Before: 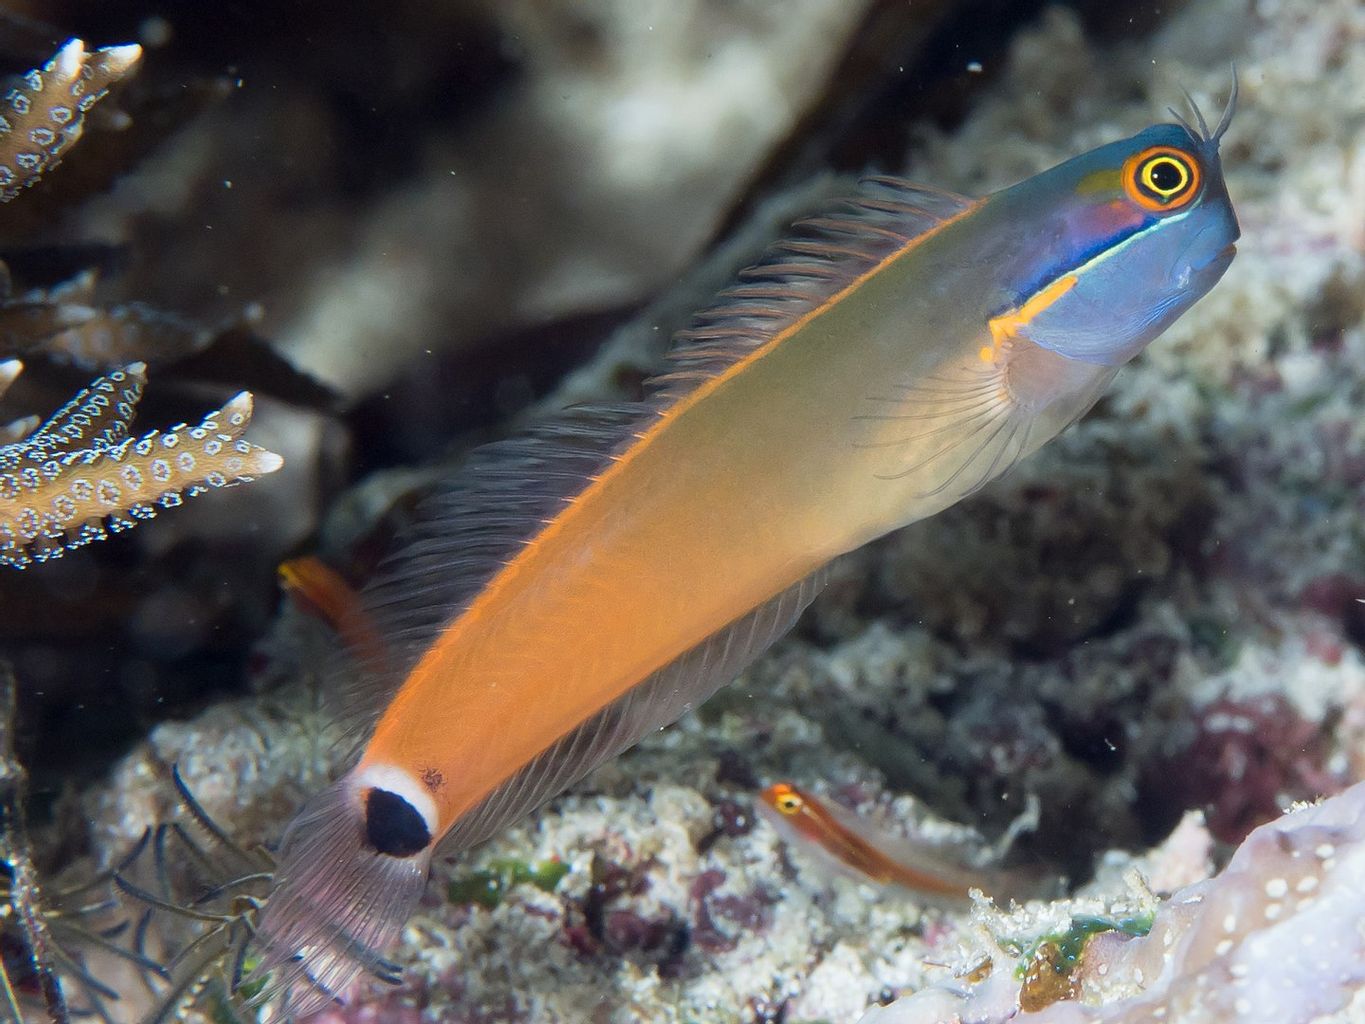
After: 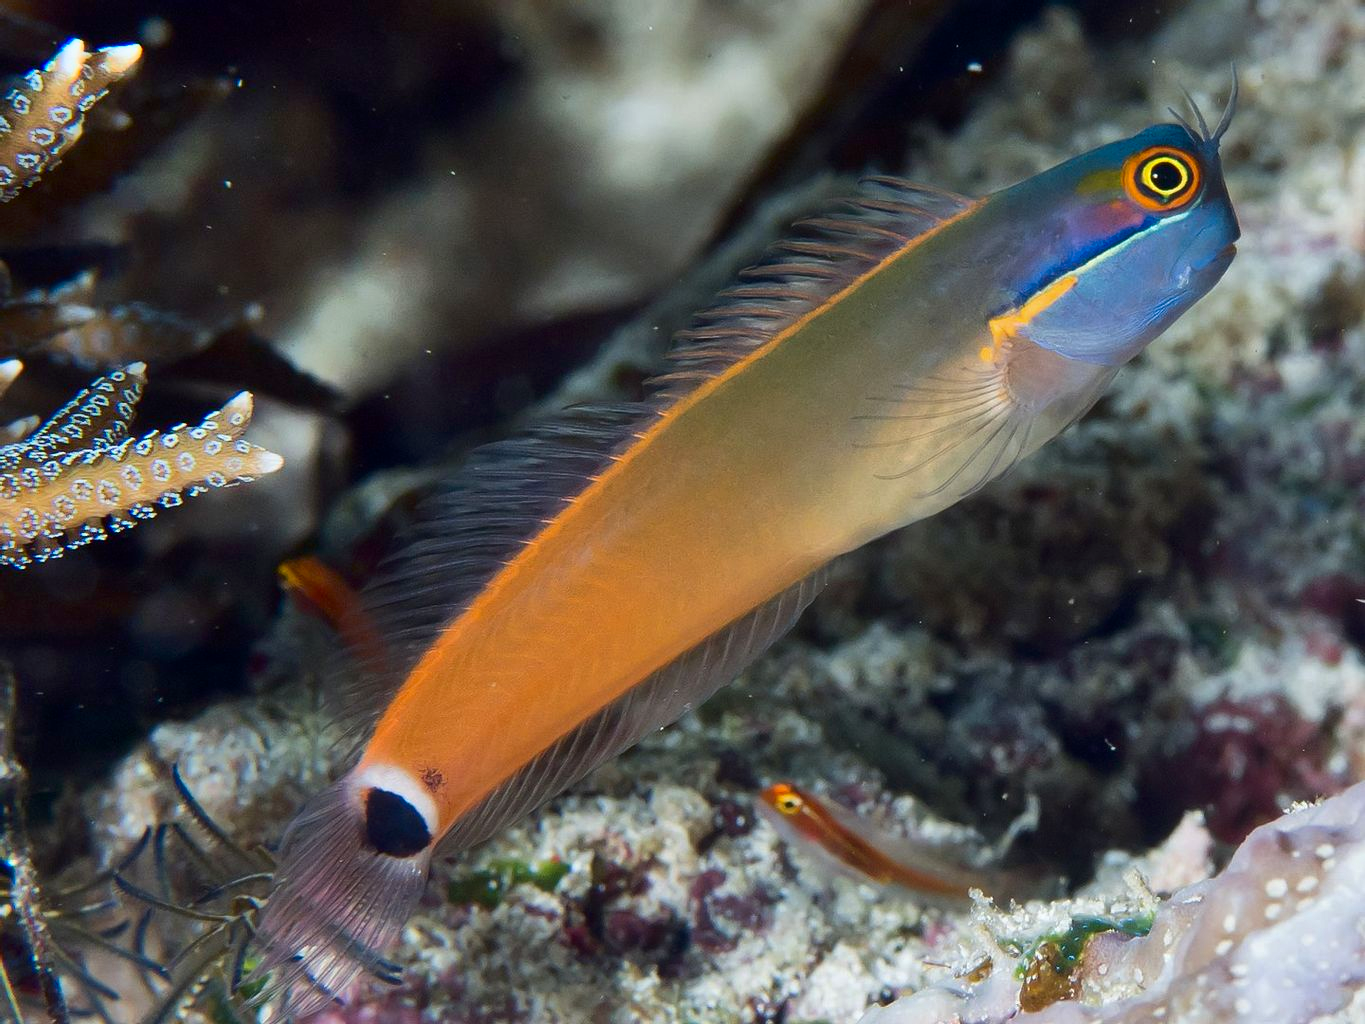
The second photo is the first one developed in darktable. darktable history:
shadows and highlights: shadows 49.43, highlights -42.2, highlights color adjustment 49.71%, soften with gaussian
contrast brightness saturation: contrast 0.067, brightness -0.148, saturation 0.117
